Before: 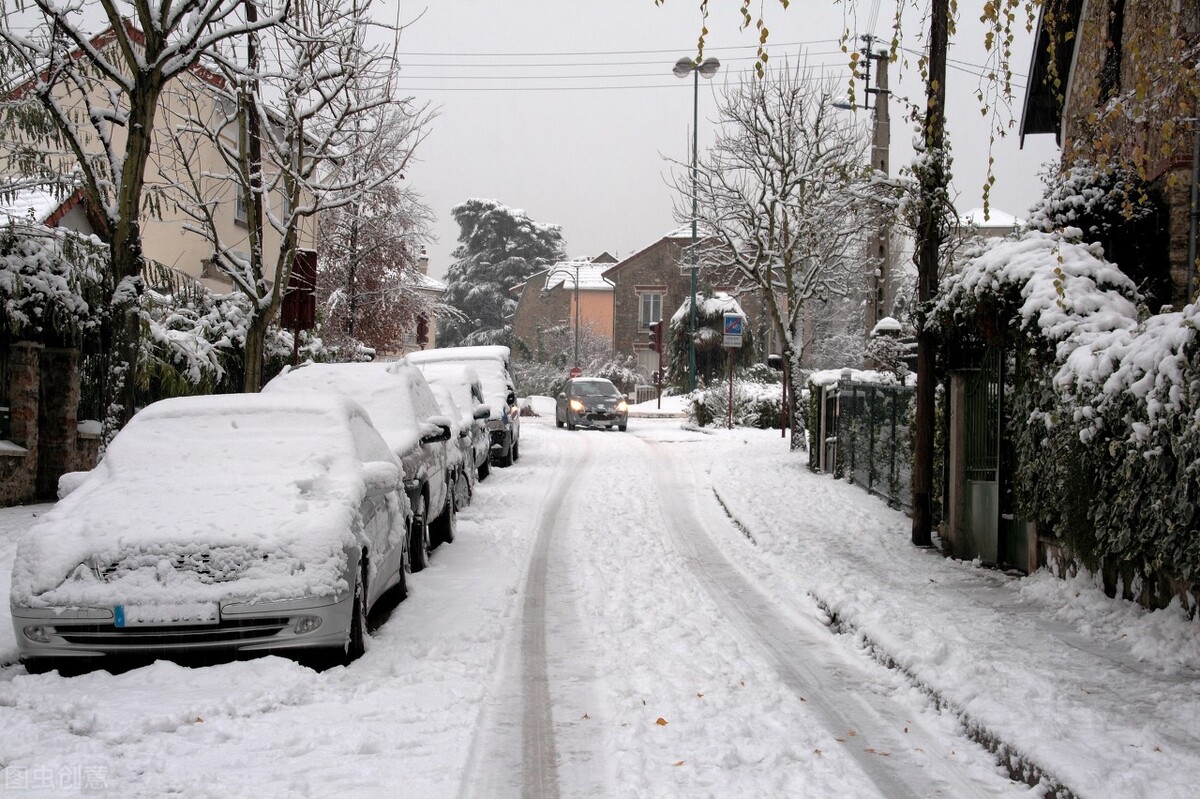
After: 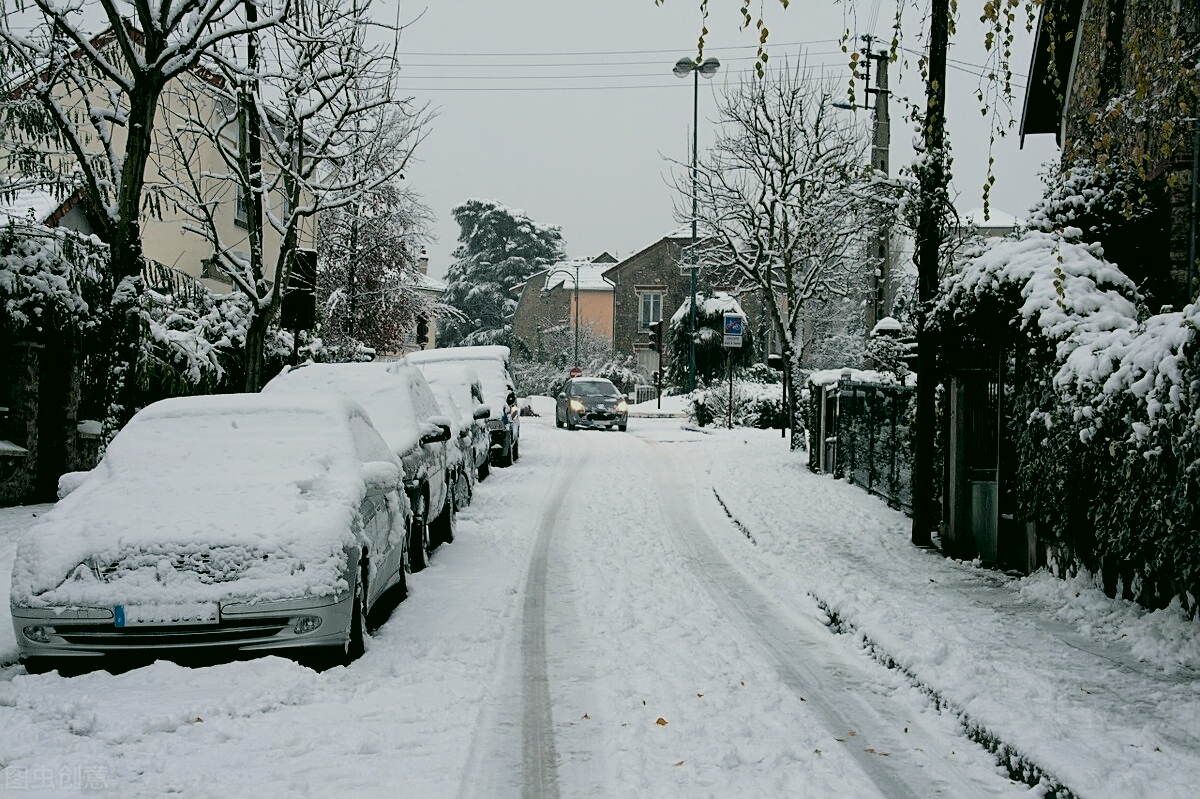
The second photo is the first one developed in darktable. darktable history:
color correction: highlights a* -0.482, highlights b* 9.48, shadows a* -9.48, shadows b* 0.803
sharpen: on, module defaults
shadows and highlights: radius 121.13, shadows 21.4, white point adjustment -9.72, highlights -14.39, soften with gaussian
white balance: red 0.954, blue 1.079
filmic rgb: black relative exposure -16 EV, white relative exposure 6.29 EV, hardness 5.1, contrast 1.35
